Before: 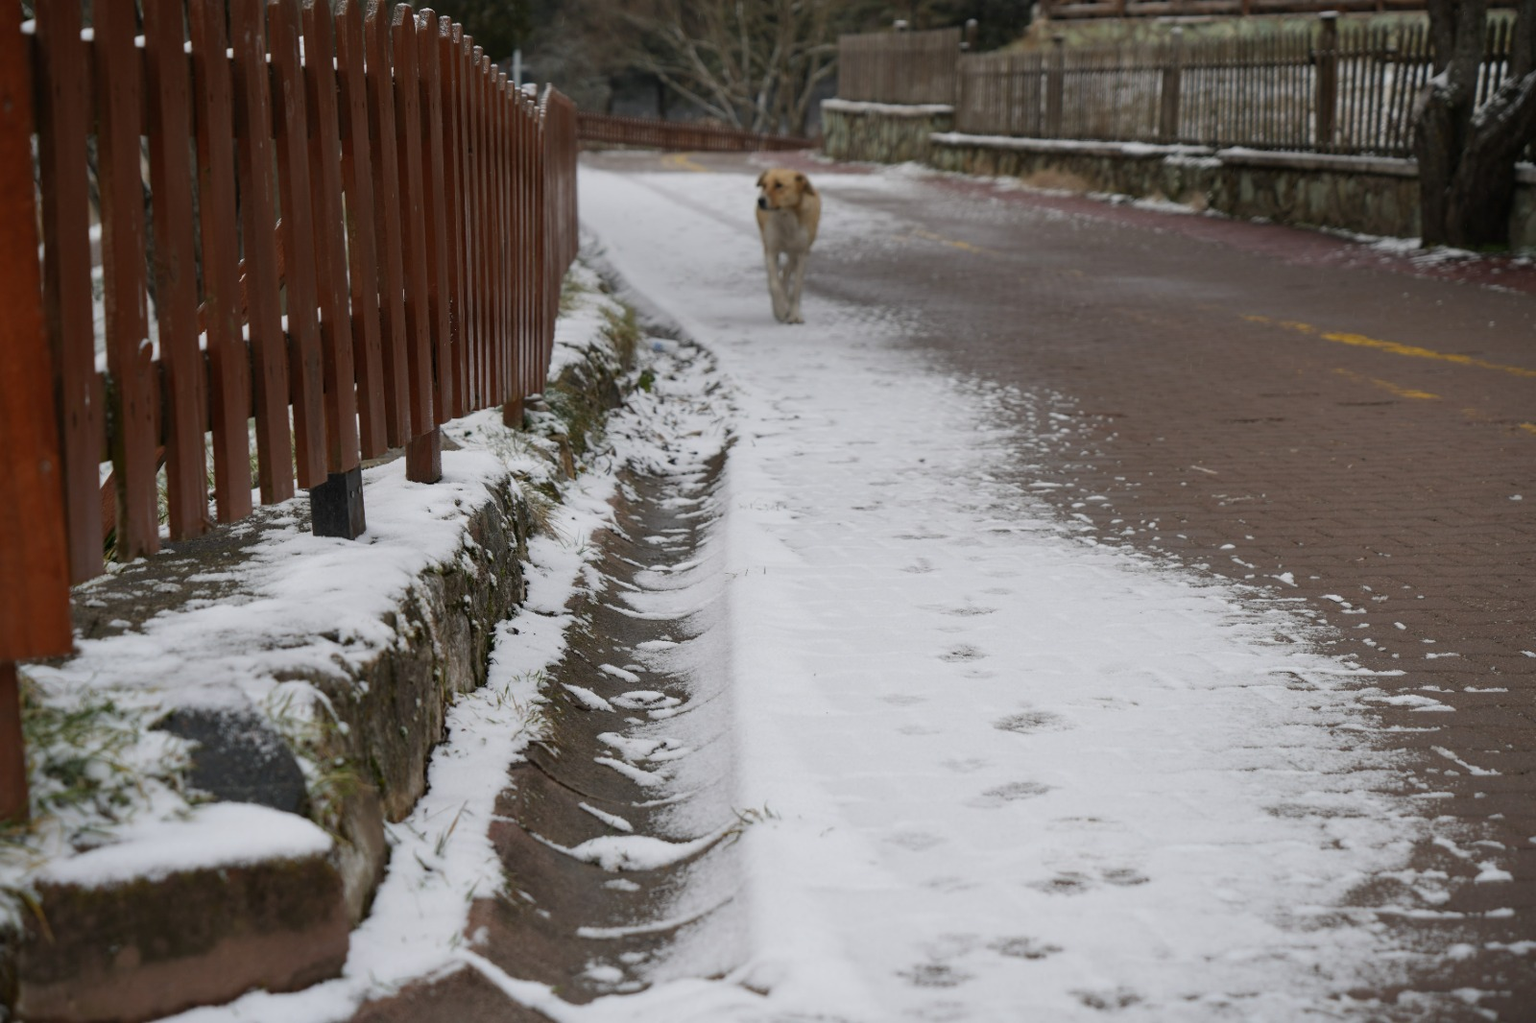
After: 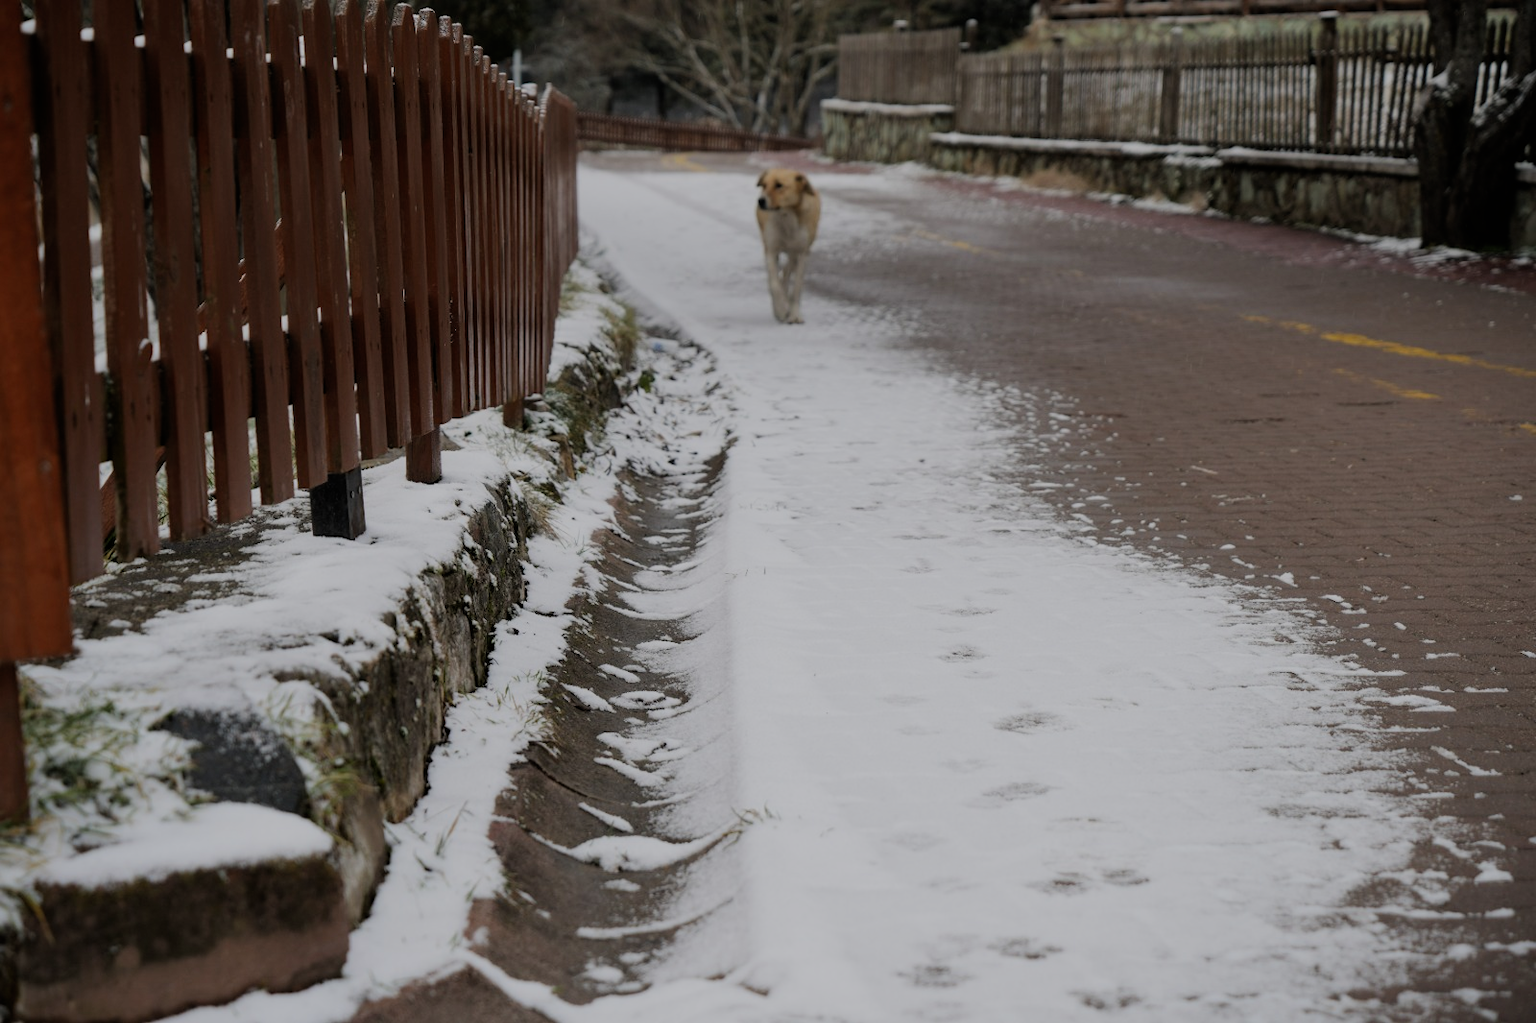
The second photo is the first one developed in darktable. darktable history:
exposure: compensate highlight preservation false
filmic rgb: black relative exposure -7.19 EV, white relative exposure 5.38 EV, hardness 3.03
